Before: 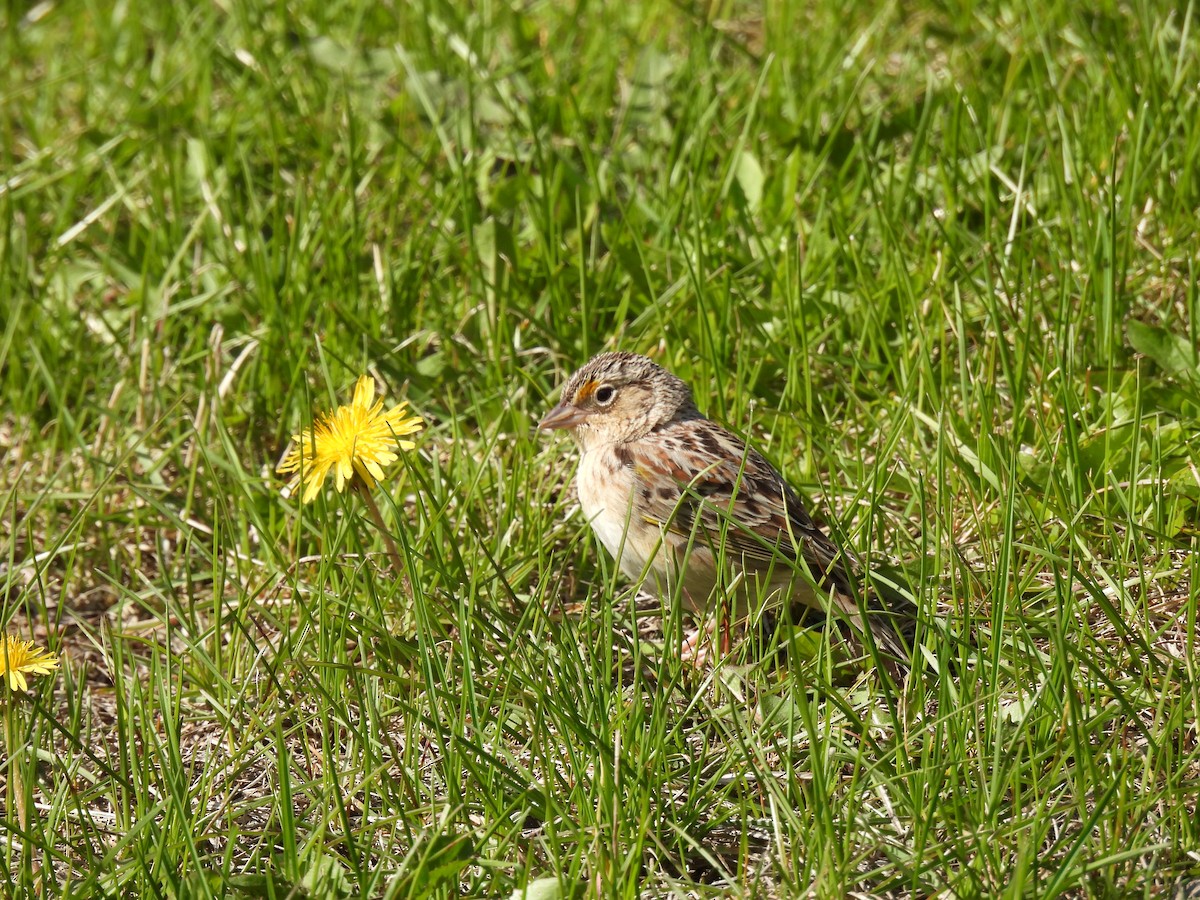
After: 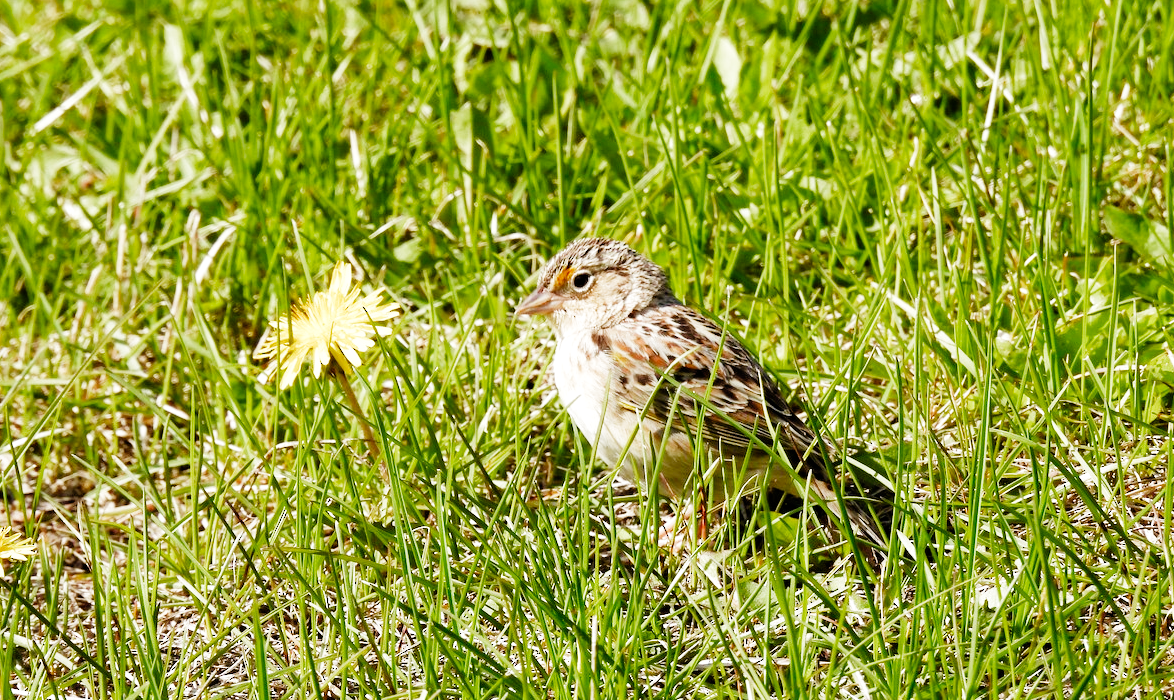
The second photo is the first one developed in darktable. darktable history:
exposure: black level correction 0, exposure 0.695 EV, compensate highlight preservation false
crop and rotate: left 1.929%, top 12.764%, right 0.217%, bottom 9.437%
levels: levels [0, 0.476, 0.951]
filmic rgb: black relative exposure -5.05 EV, white relative exposure 4 EV, hardness 2.9, contrast 1.299, preserve chrominance no, color science v5 (2021)
